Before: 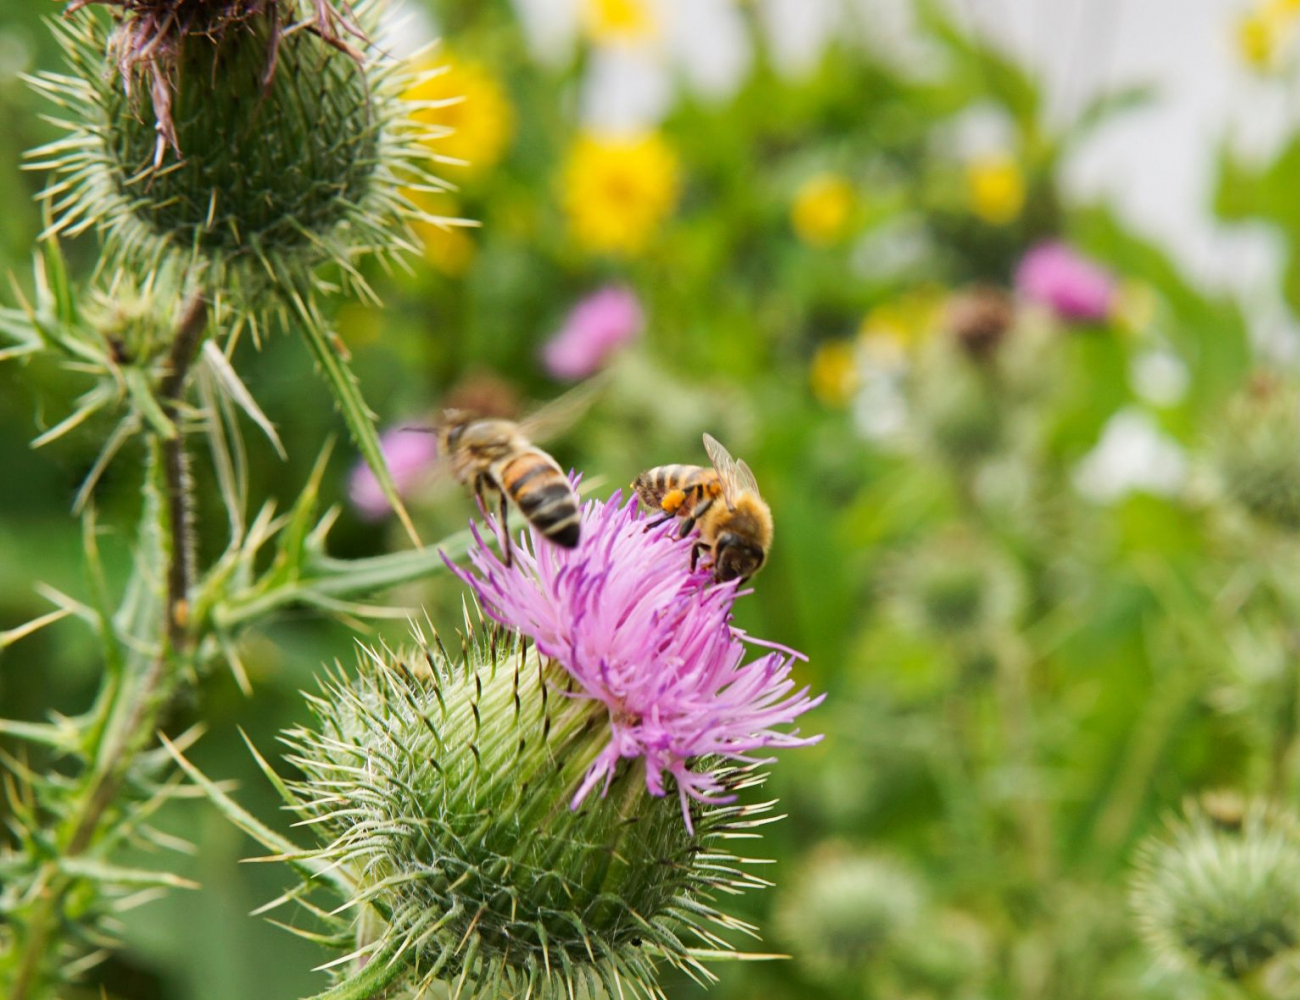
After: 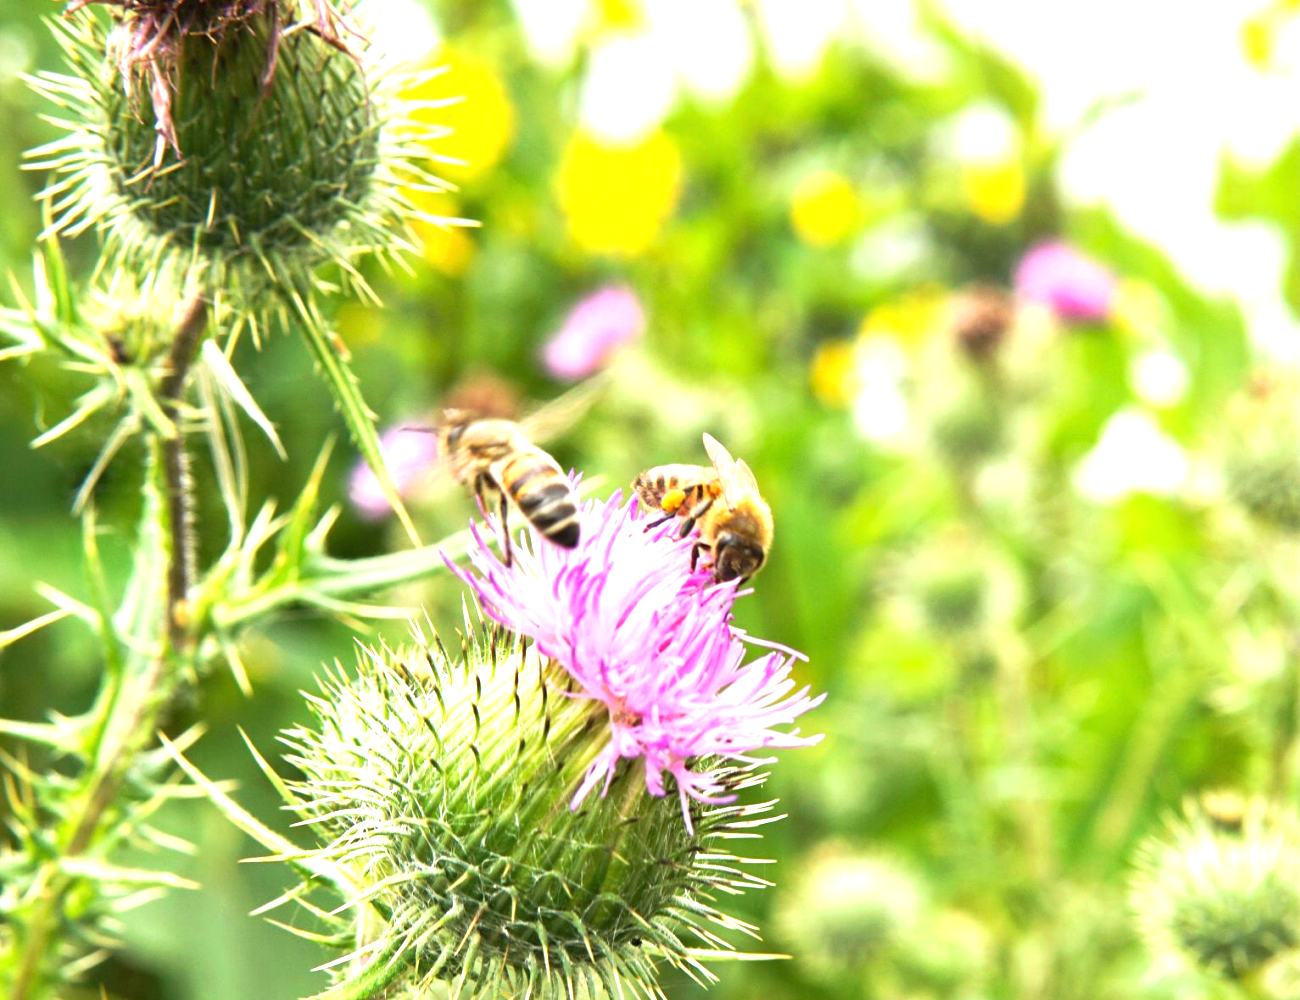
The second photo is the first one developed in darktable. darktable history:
exposure: black level correction 0, exposure 1.366 EV, compensate exposure bias true, compensate highlight preservation false
